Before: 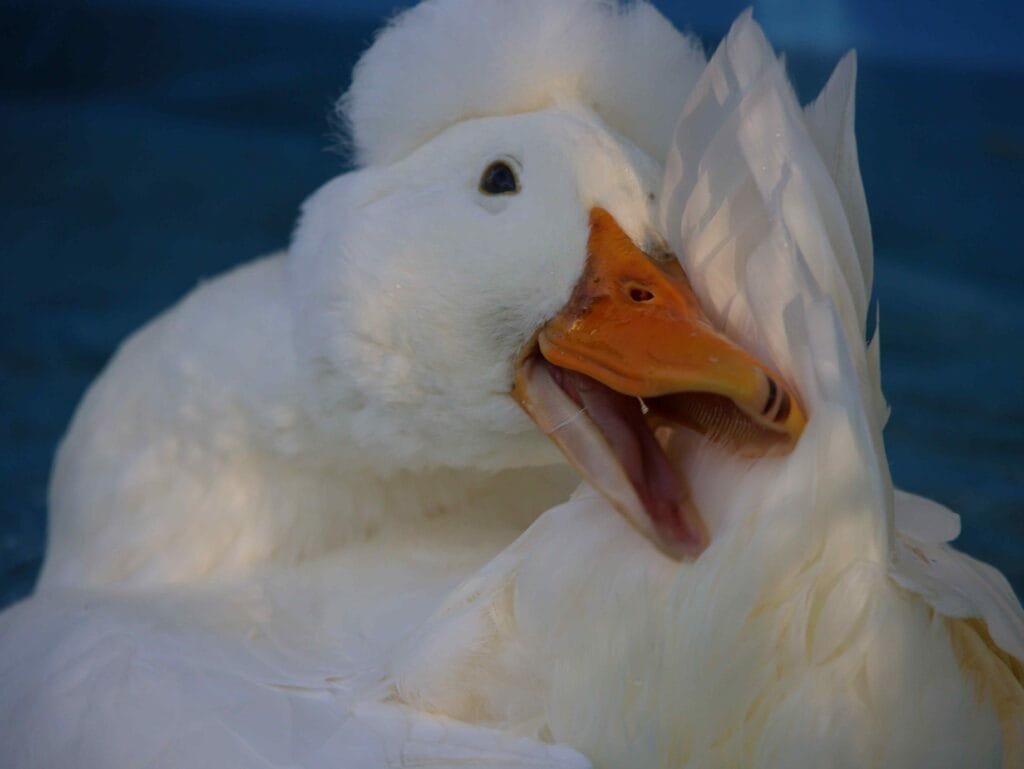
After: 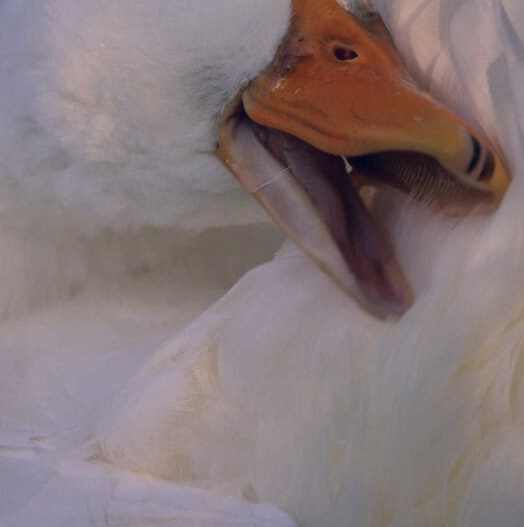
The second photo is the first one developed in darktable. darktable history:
crop and rotate: left 28.913%, top 31.36%, right 19.849%
color correction: highlights a* 14.05, highlights b* 5.88, shadows a* -6.26, shadows b* -15.47, saturation 0.83
